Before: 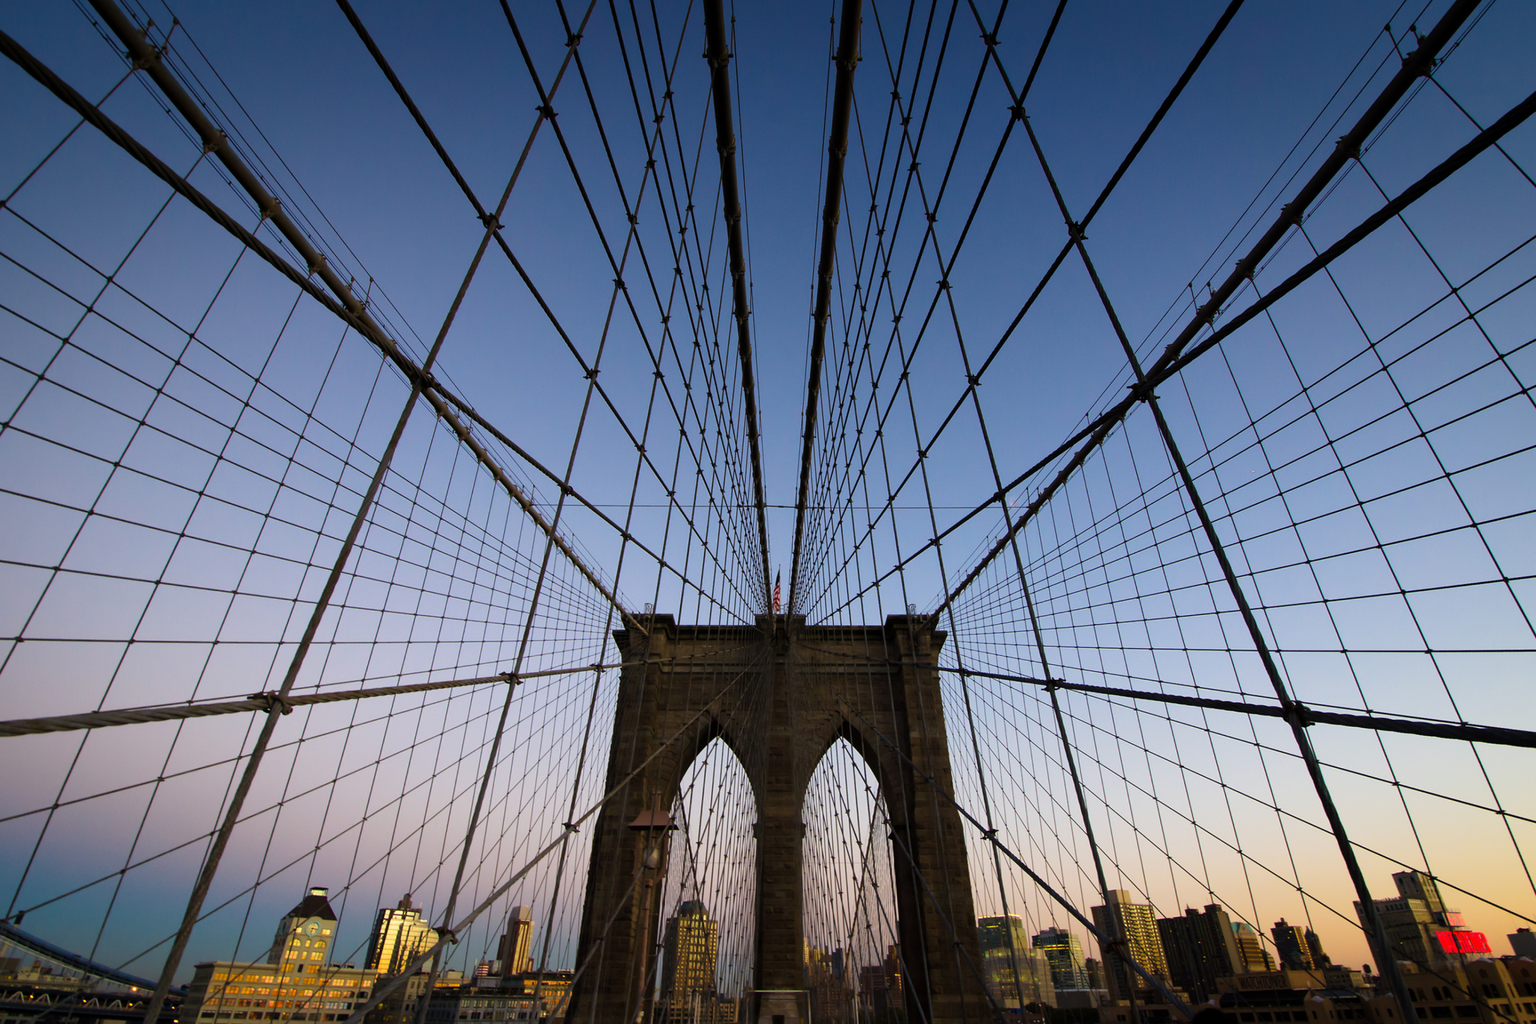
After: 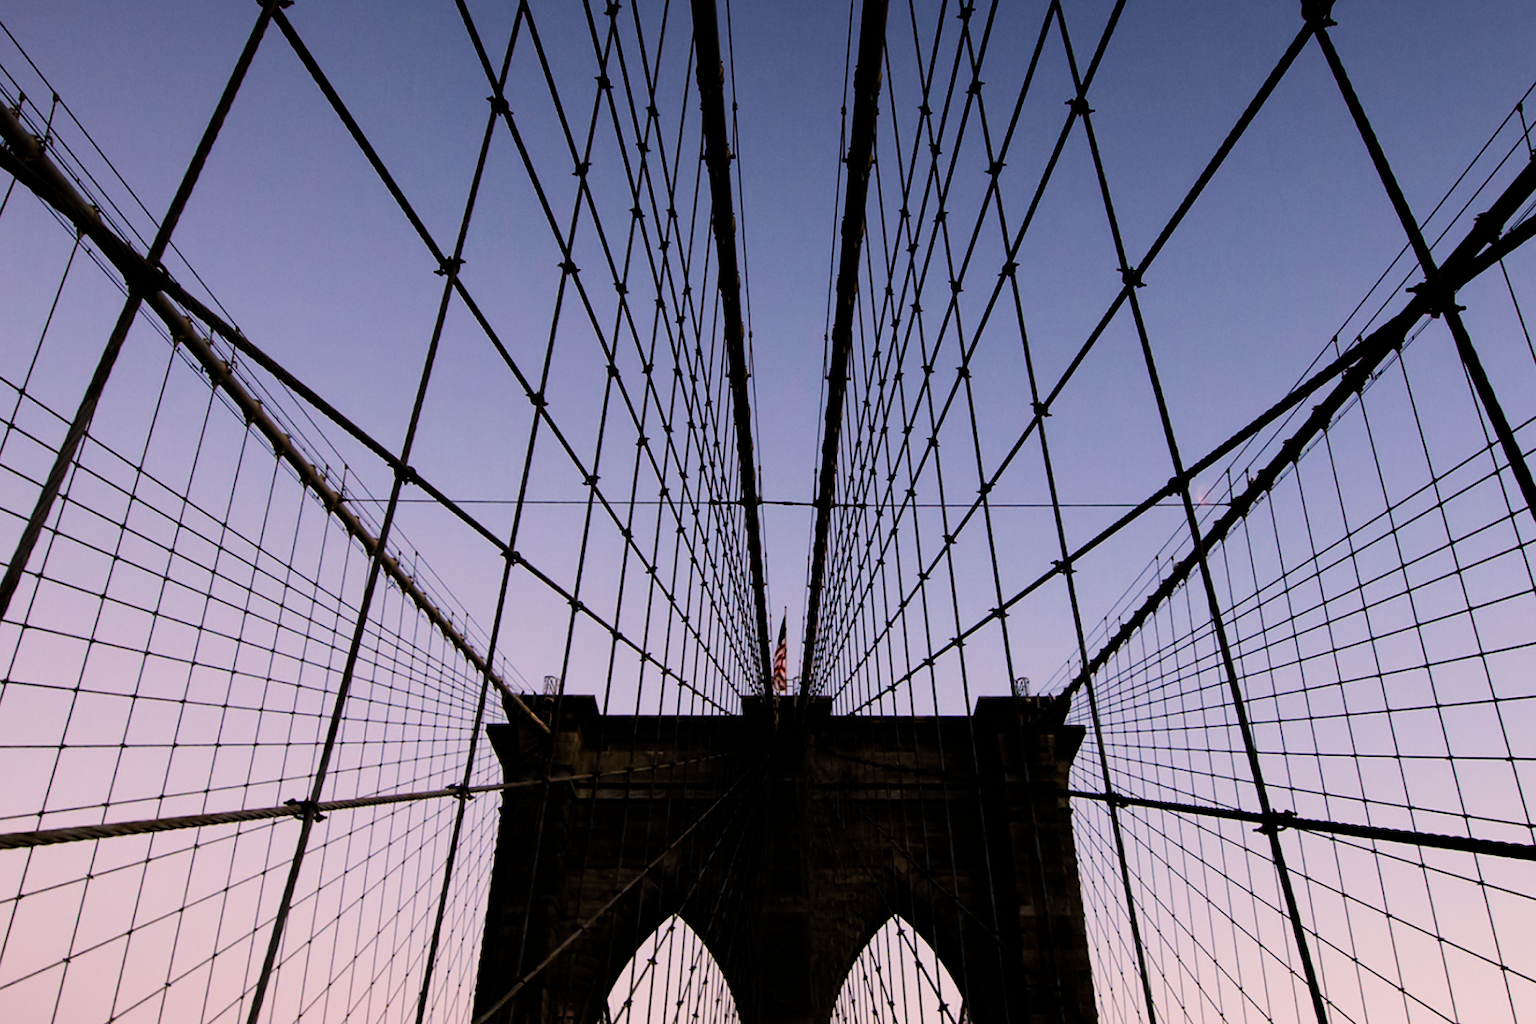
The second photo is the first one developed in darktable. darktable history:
crop and rotate: left 22.163%, top 22.011%, right 21.878%, bottom 21.981%
color correction: highlights a* 12.26, highlights b* 5.37
filmic rgb: black relative exposure -5.14 EV, white relative exposure 3.51 EV, threshold 2.96 EV, hardness 3.18, contrast 1.404, highlights saturation mix -49.14%, enable highlight reconstruction true
